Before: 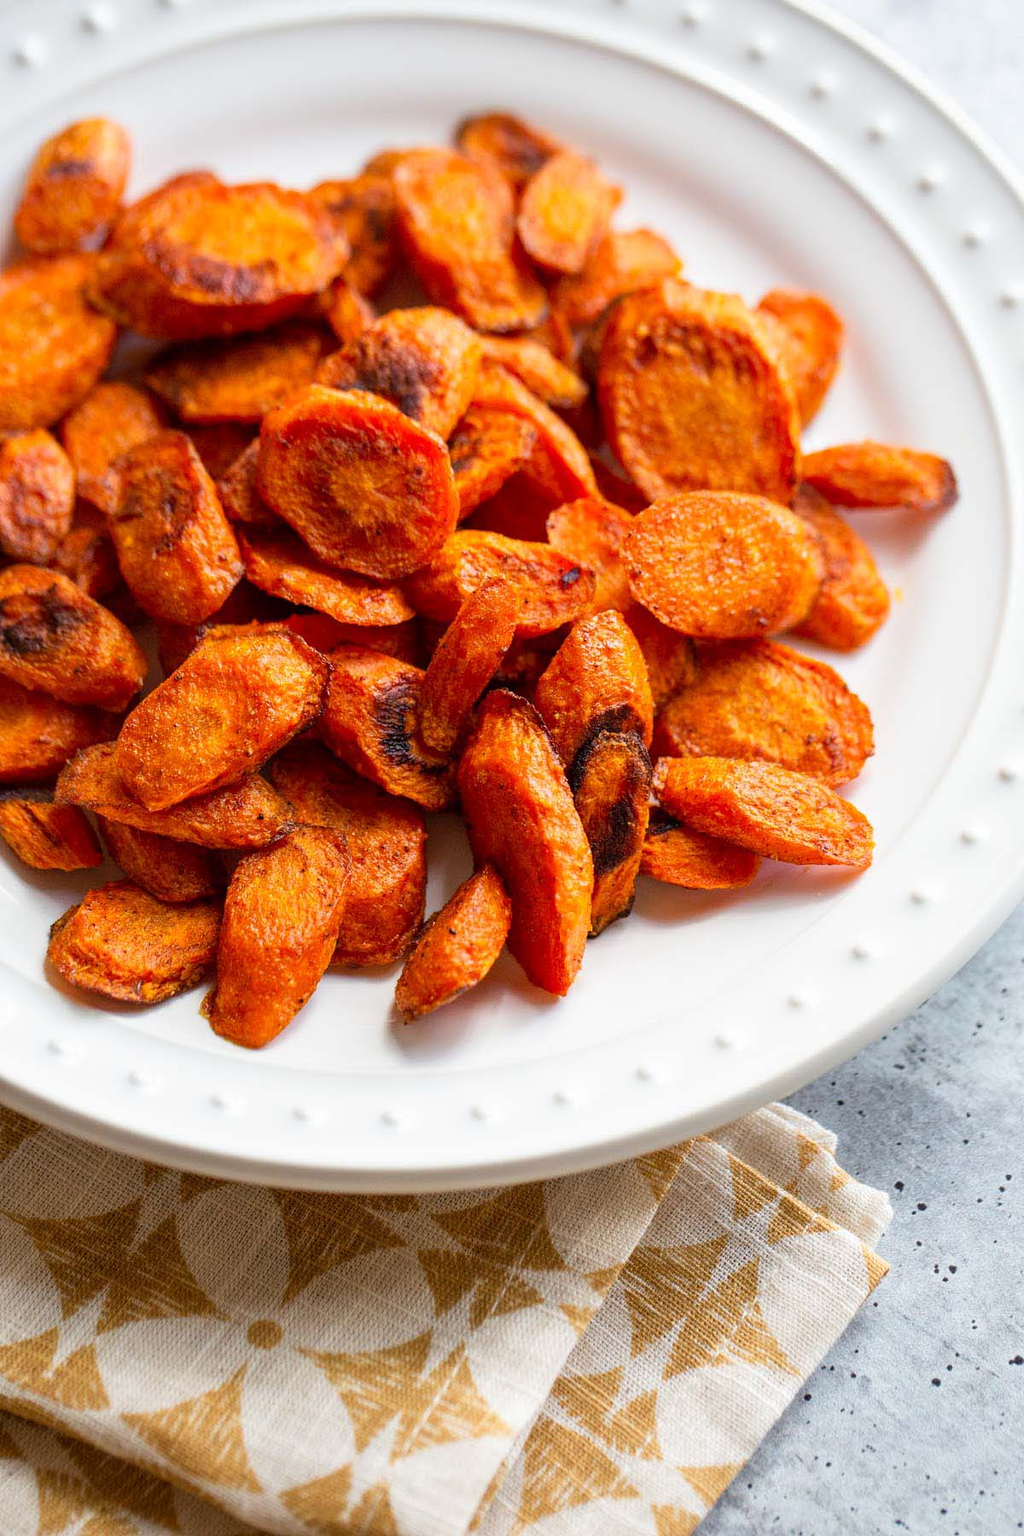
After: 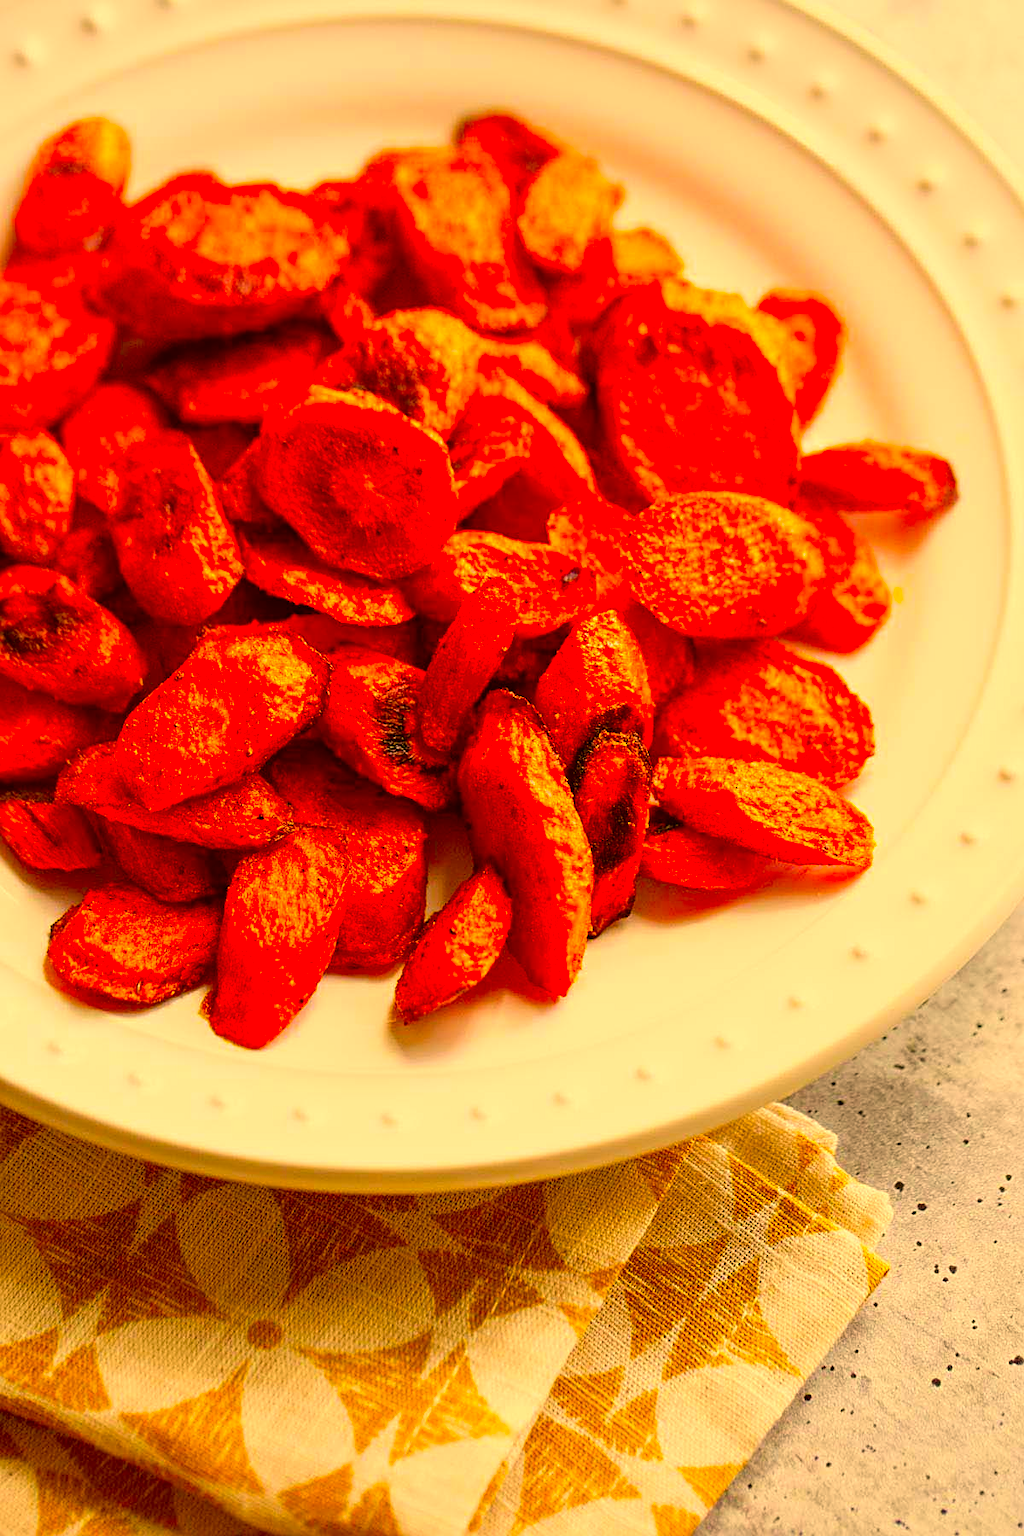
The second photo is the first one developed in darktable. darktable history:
tone equalizer: on, module defaults
sharpen: on, module defaults
color correction: highlights a* 10.73, highlights b* 30.39, shadows a* 2.87, shadows b* 17.82, saturation 1.73
